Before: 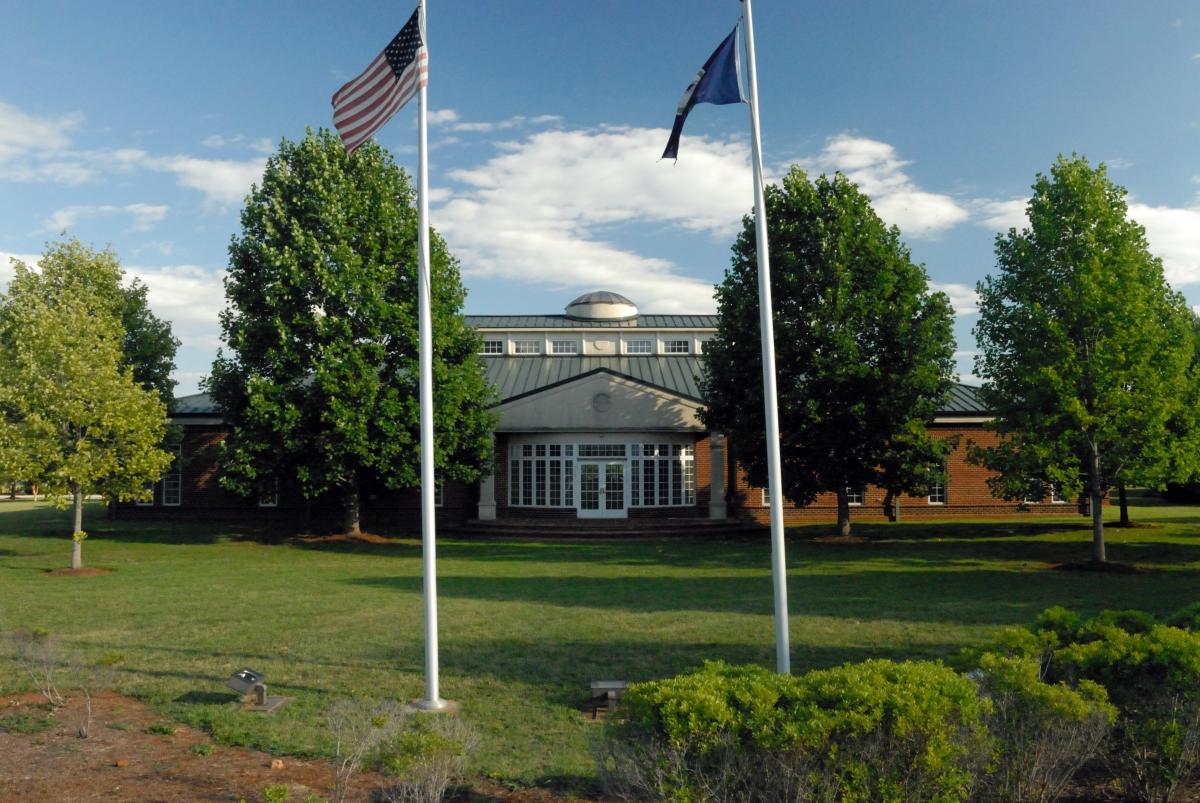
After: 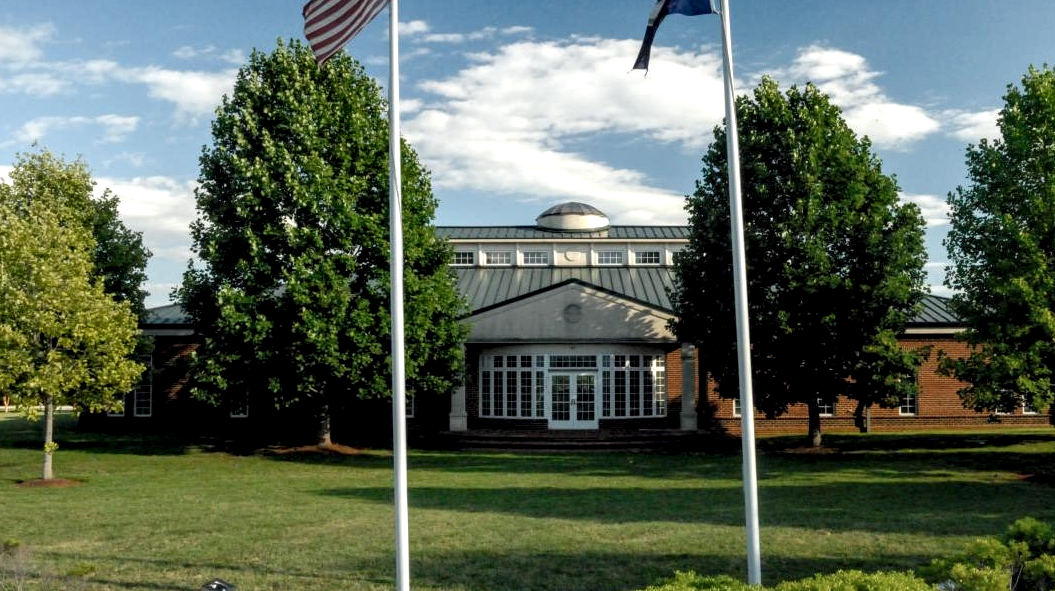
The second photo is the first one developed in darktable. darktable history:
crop and rotate: left 2.425%, top 11.305%, right 9.6%, bottom 15.08%
local contrast: highlights 60%, shadows 60%, detail 160%
sharpen: radius 2.883, amount 0.868, threshold 47.523
